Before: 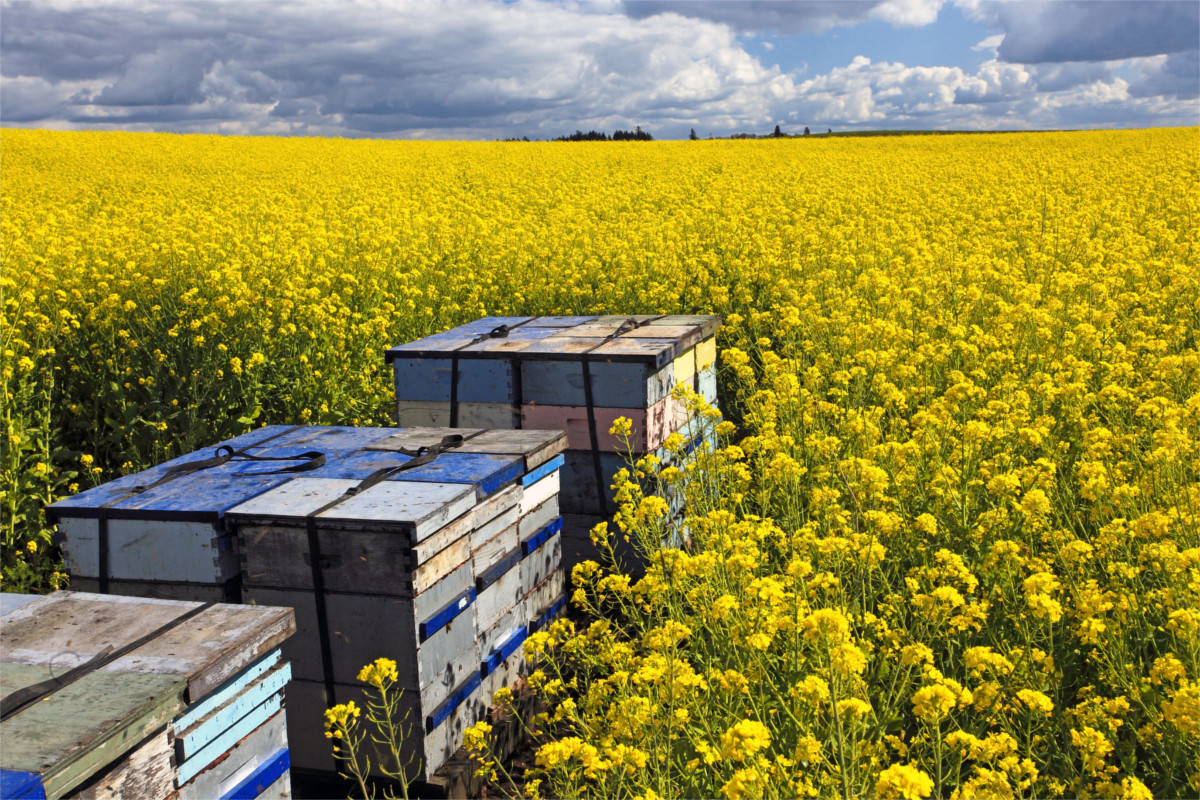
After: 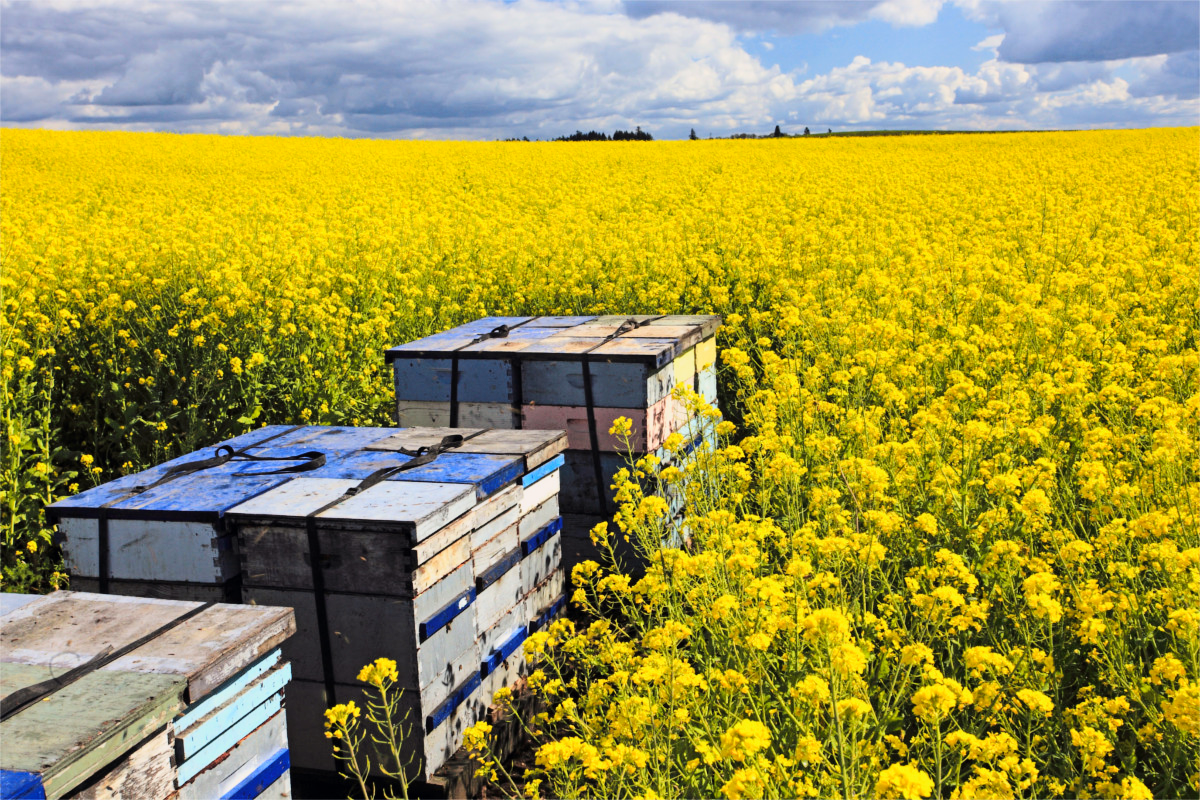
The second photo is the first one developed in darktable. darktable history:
tone equalizer: on, module defaults
shadows and highlights: shadows 29.3, highlights -28.88, low approximation 0.01, soften with gaussian
base curve: curves: ch0 [(0, 0) (0.989, 0.992)], preserve colors none
tone curve: curves: ch0 [(0, 0) (0.11, 0.081) (0.256, 0.259) (0.398, 0.475) (0.498, 0.611) (0.65, 0.757) (0.835, 0.883) (1, 0.961)]; ch1 [(0, 0) (0.346, 0.307) (0.408, 0.369) (0.453, 0.457) (0.482, 0.479) (0.502, 0.498) (0.521, 0.51) (0.553, 0.554) (0.618, 0.65) (0.693, 0.727) (1, 1)]; ch2 [(0, 0) (0.358, 0.362) (0.434, 0.46) (0.485, 0.494) (0.5, 0.494) (0.511, 0.508) (0.537, 0.55) (0.579, 0.599) (0.621, 0.693) (1, 1)], color space Lab, linked channels, preserve colors none
